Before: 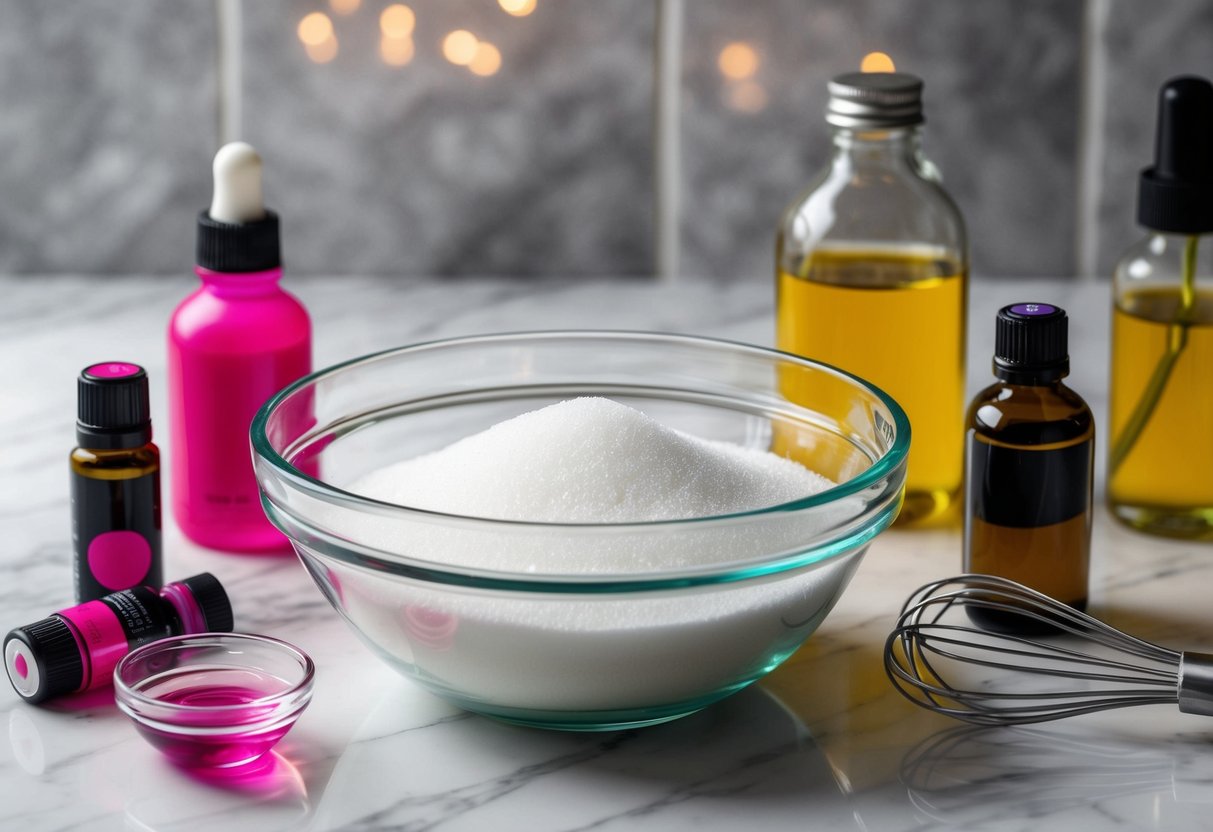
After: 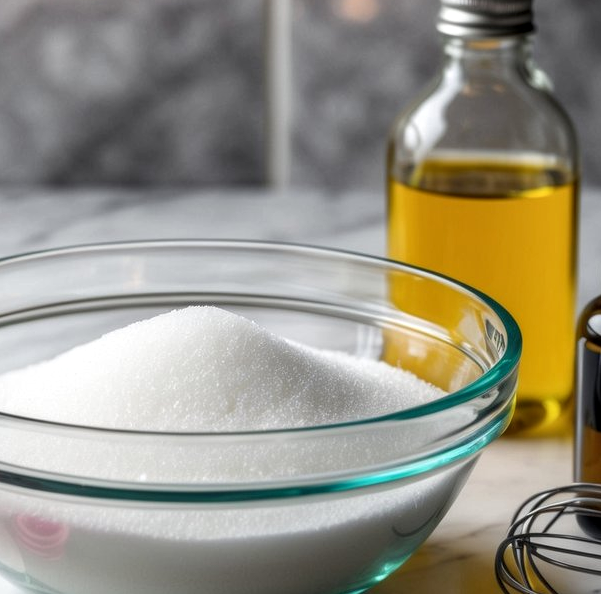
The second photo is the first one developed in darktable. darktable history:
local contrast: on, module defaults
crop: left 32.075%, top 10.976%, right 18.355%, bottom 17.596%
